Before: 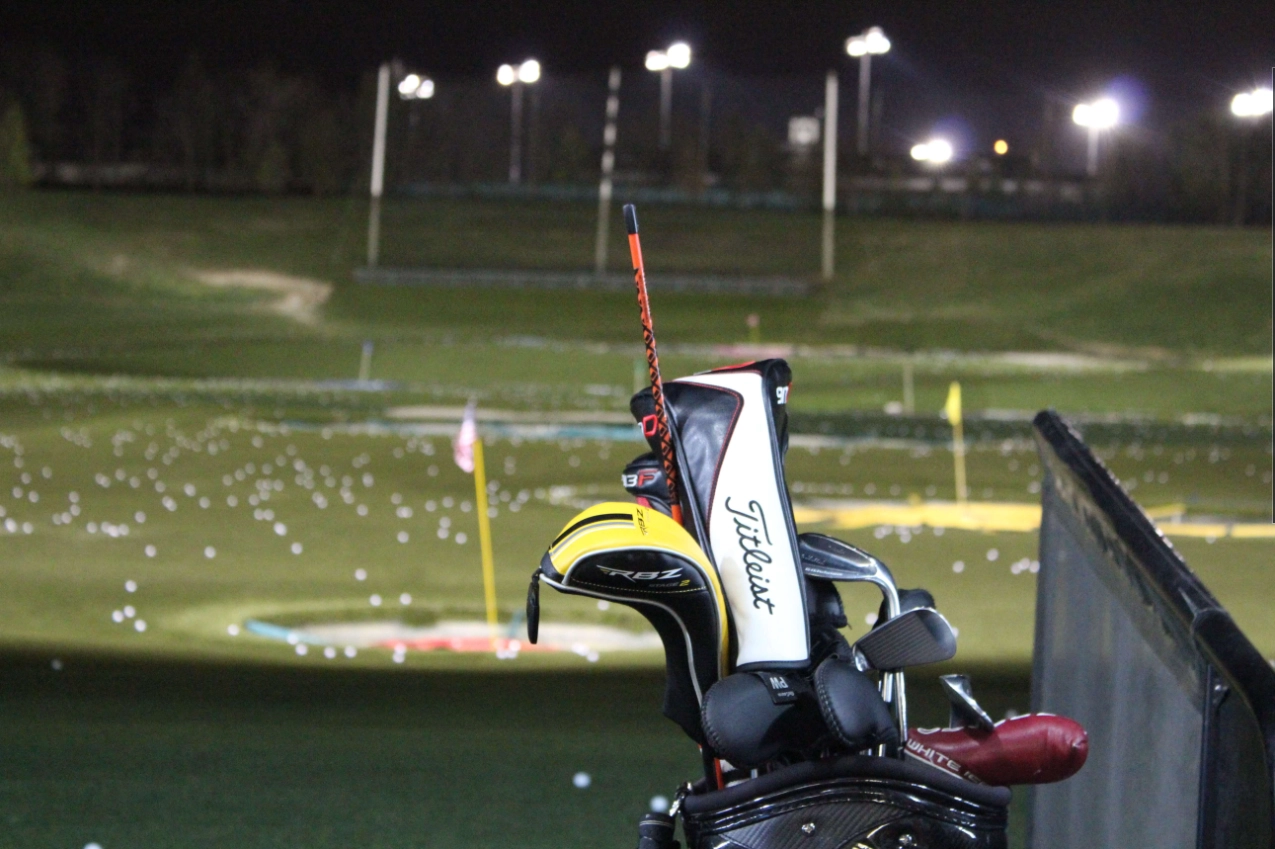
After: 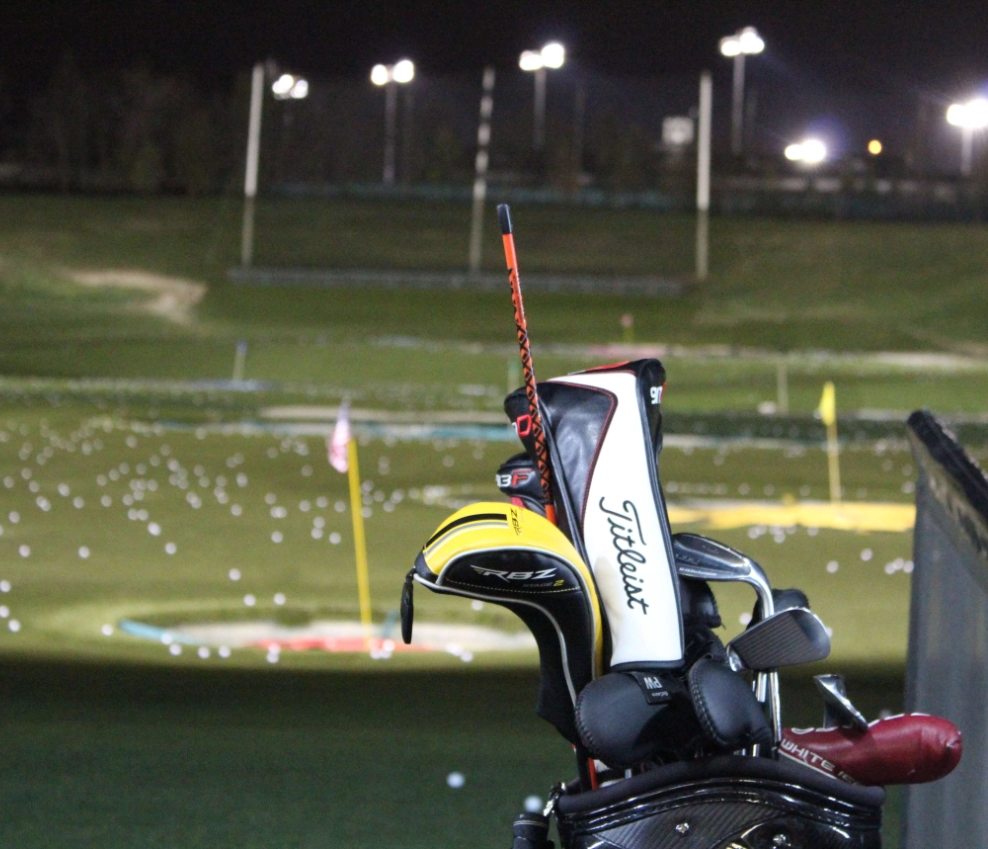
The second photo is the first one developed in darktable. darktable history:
crop: left 9.883%, right 12.618%
